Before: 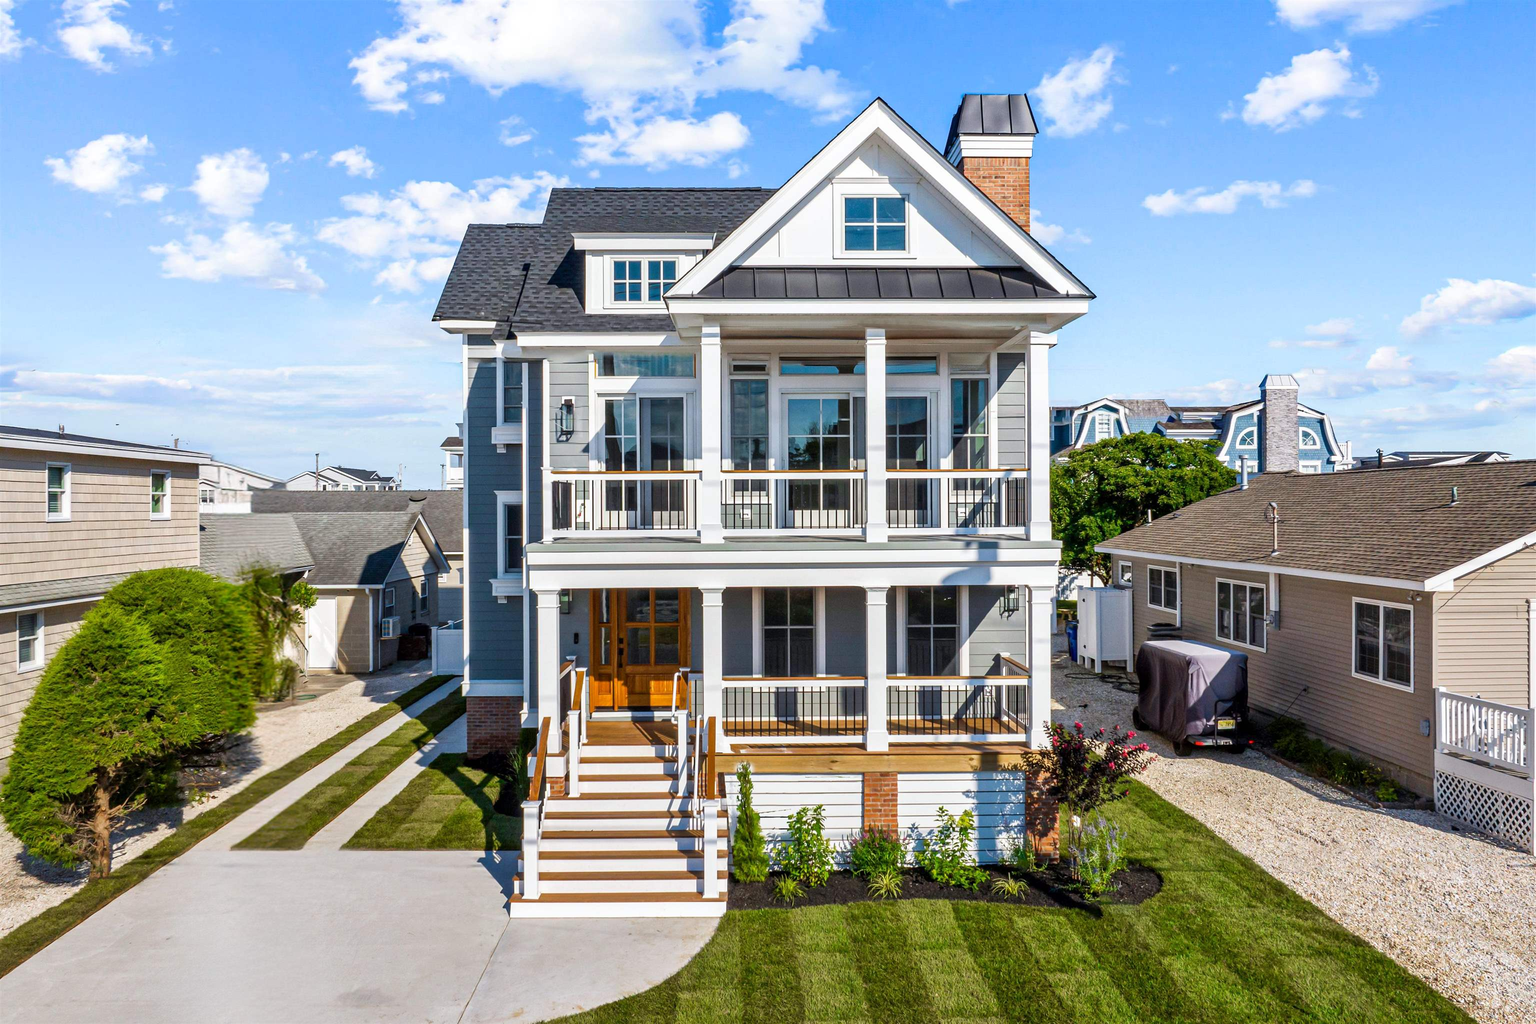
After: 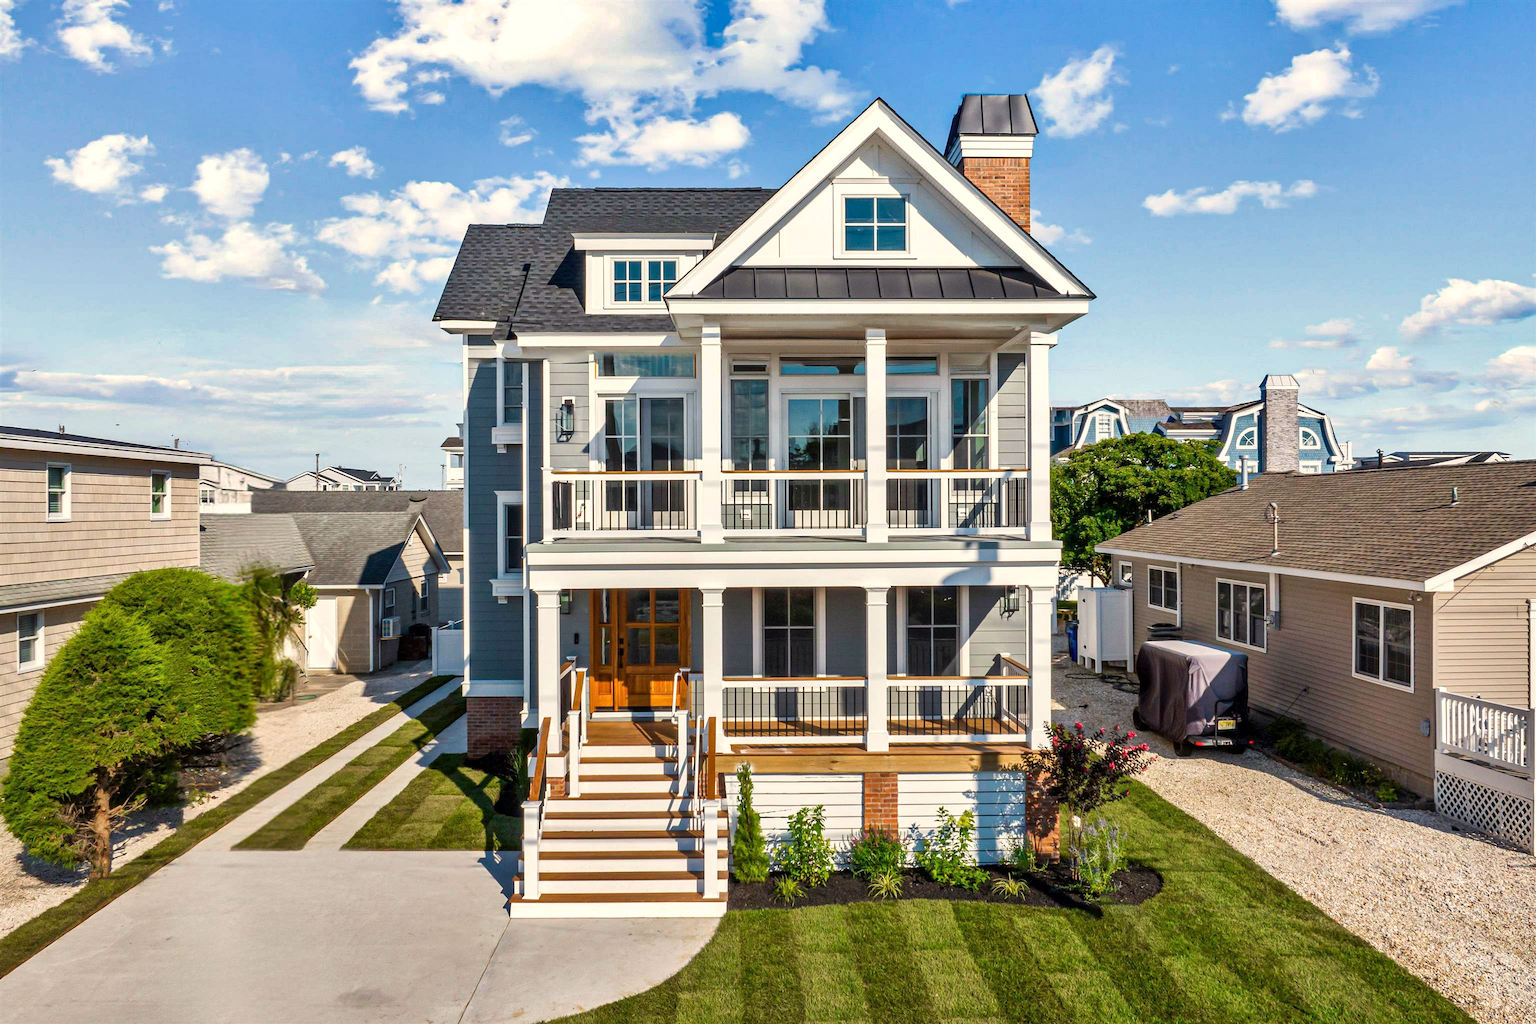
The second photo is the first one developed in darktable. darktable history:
white balance: red 1.045, blue 0.932
shadows and highlights: shadows 12, white point adjustment 1.2, soften with gaussian
